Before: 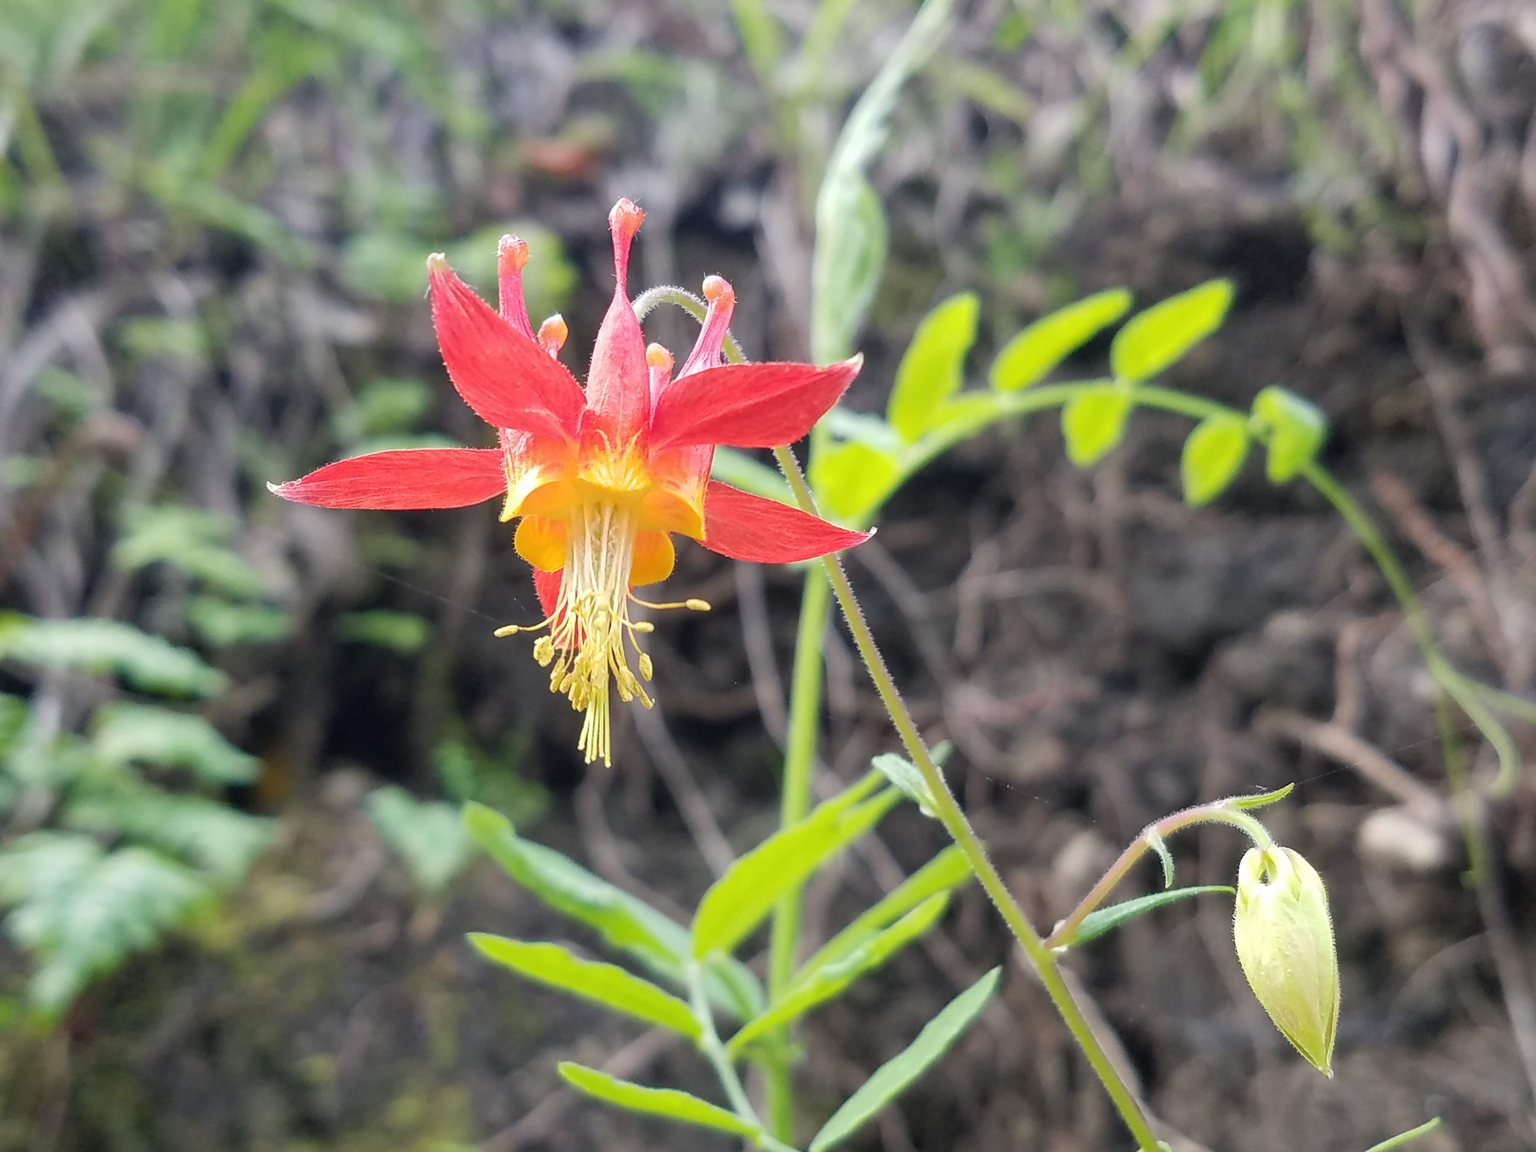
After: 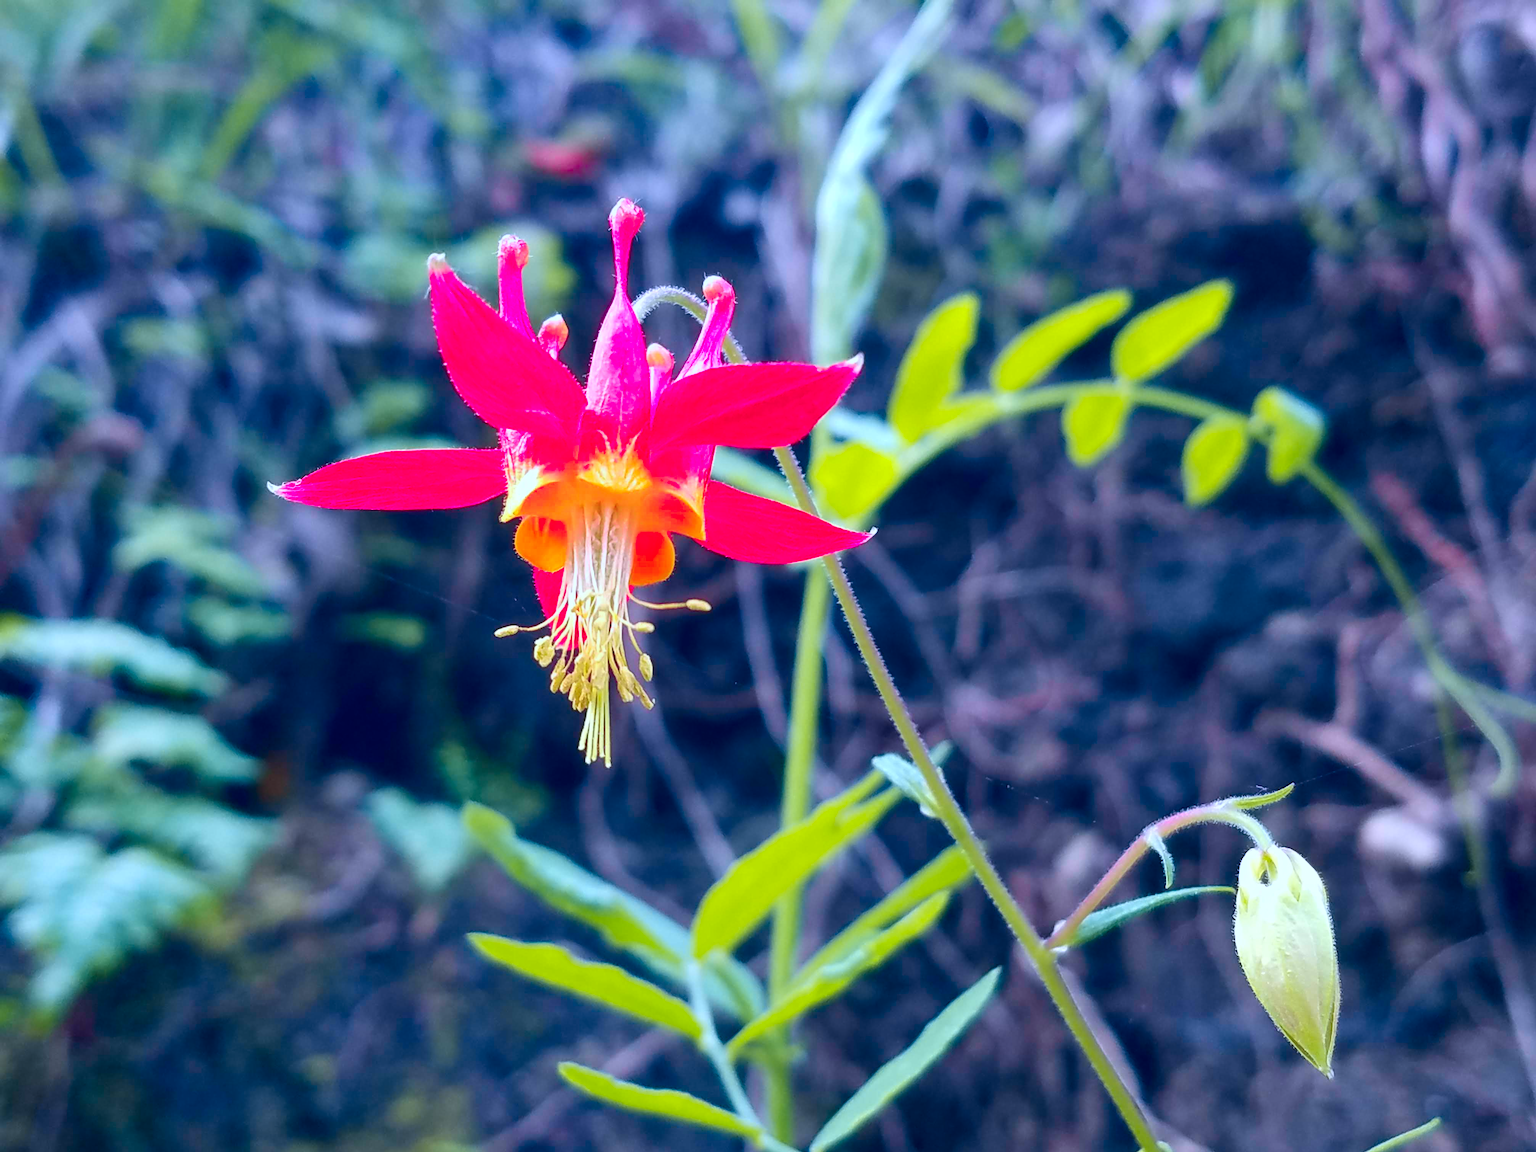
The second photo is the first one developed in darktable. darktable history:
tone curve: curves: ch1 [(0, 0) (0.108, 0.197) (0.5, 0.5) (0.681, 0.885) (1, 1)]; ch2 [(0, 0) (0.28, 0.151) (1, 1)], color space Lab, independent channels
contrast brightness saturation: contrast 0.12, brightness -0.12, saturation 0.2
